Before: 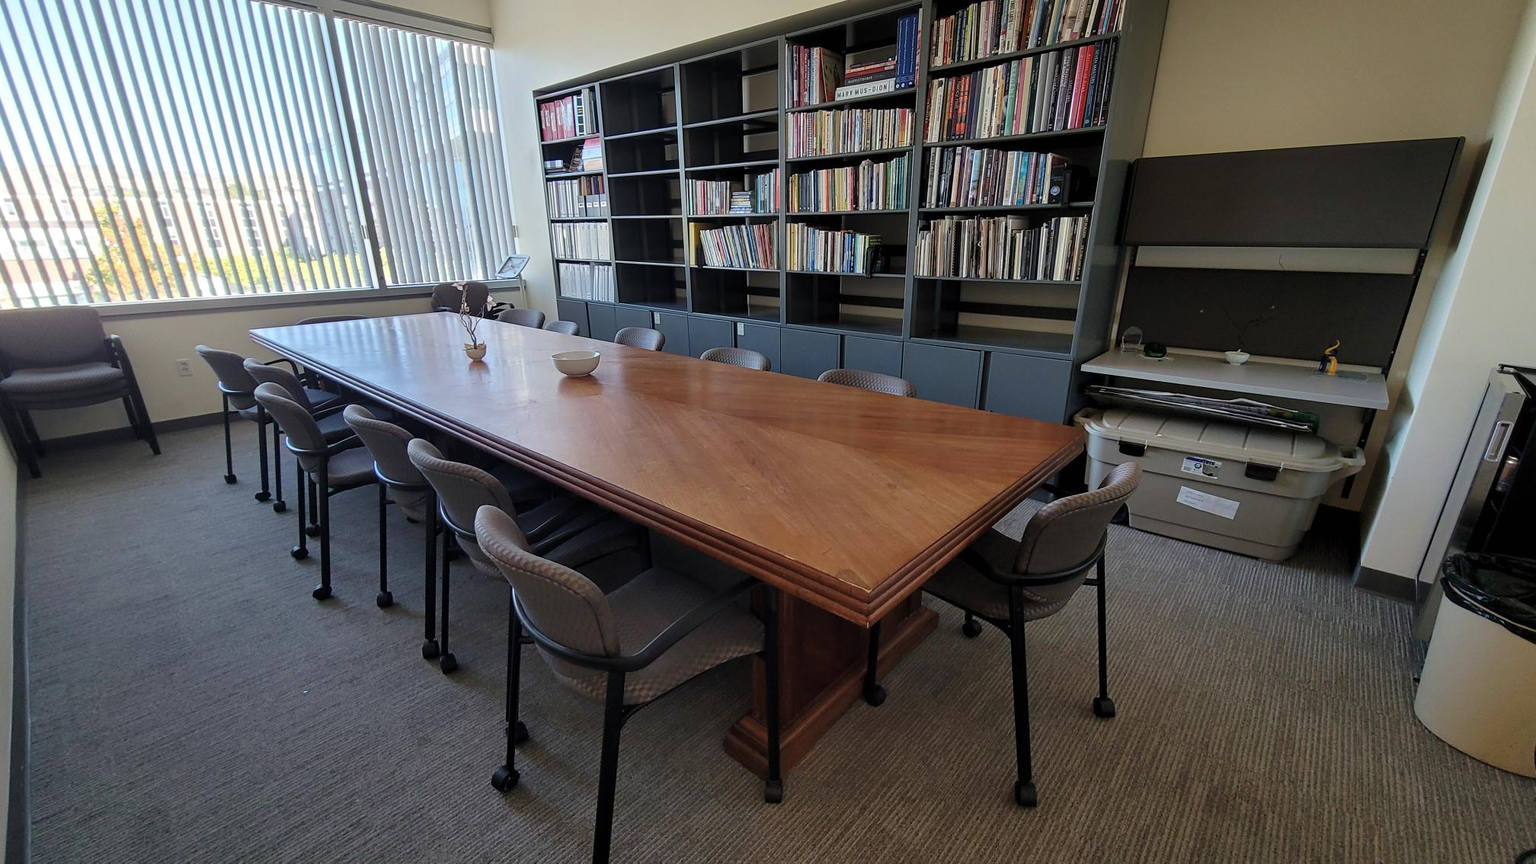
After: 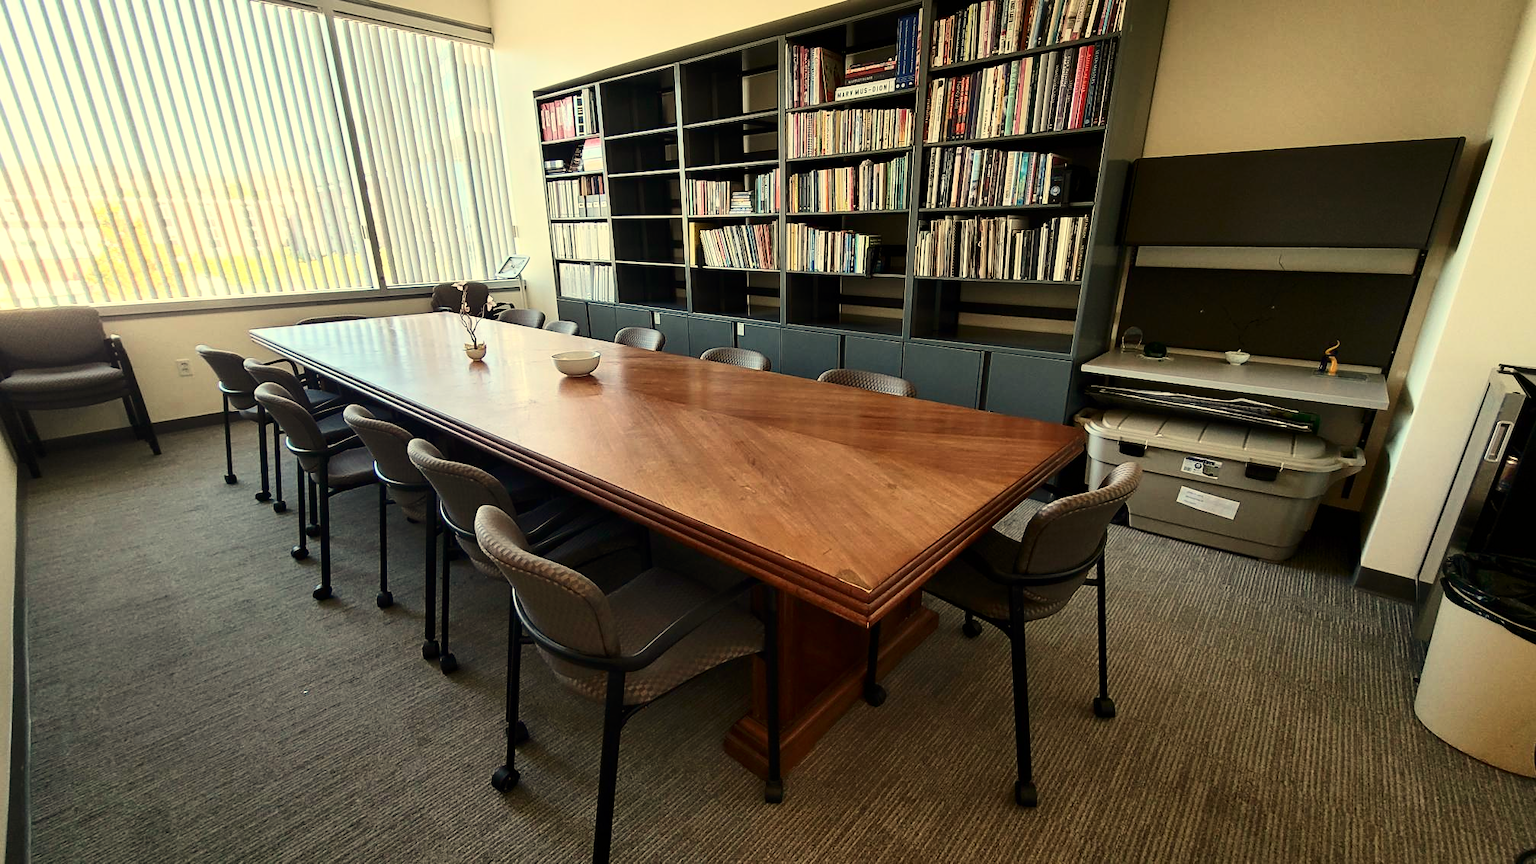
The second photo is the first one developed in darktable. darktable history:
exposure: exposure 0.4 EV, compensate highlight preservation false
white balance: red 1.08, blue 0.791
contrast brightness saturation: contrast 0.28
